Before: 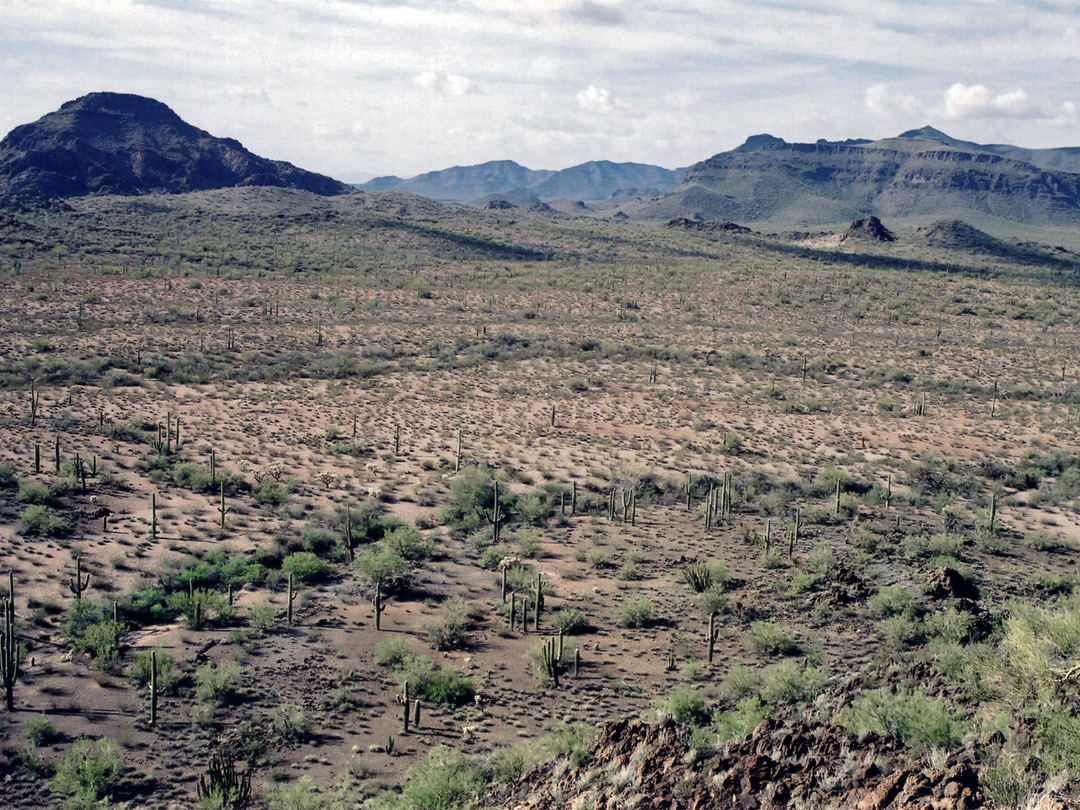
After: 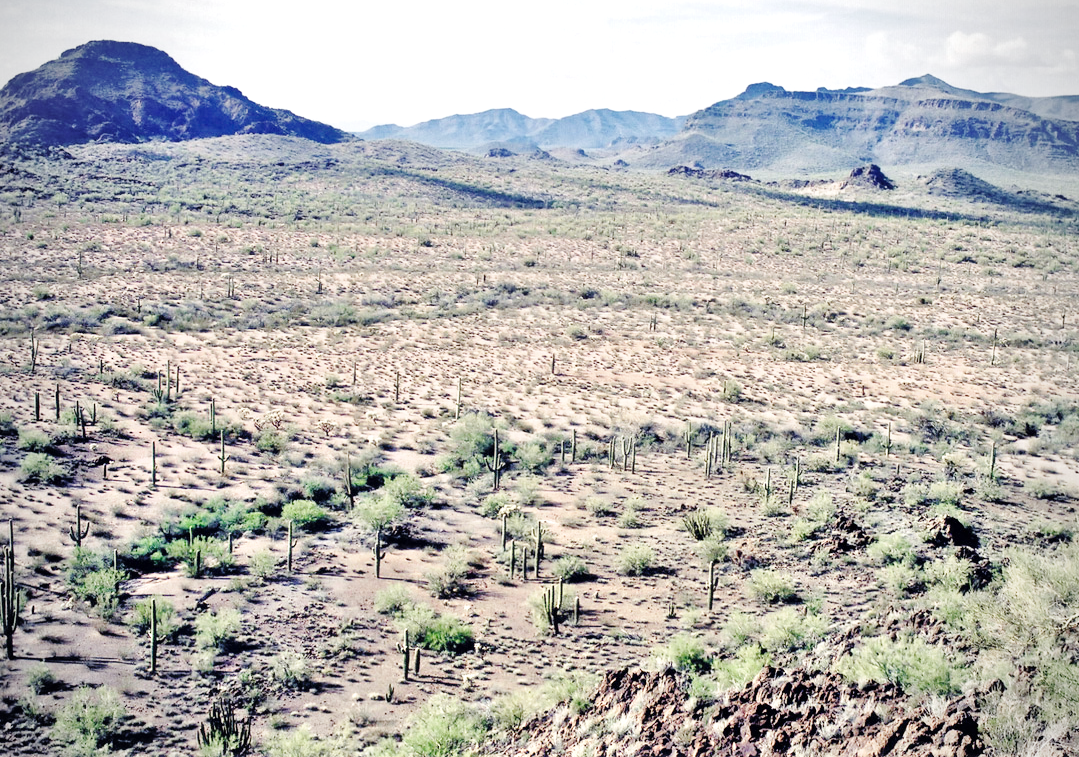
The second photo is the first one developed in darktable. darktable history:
exposure: exposure 0.606 EV, compensate highlight preservation false
vignetting: brightness -0.479, unbound false
crop and rotate: top 6.453%
color correction: highlights b* 0.005, saturation 0.868
tone equalizer: -7 EV 0.144 EV, -6 EV 0.564 EV, -5 EV 1.17 EV, -4 EV 1.37 EV, -3 EV 1.13 EV, -2 EV 0.6 EV, -1 EV 0.149 EV, mask exposure compensation -0.508 EV
base curve: curves: ch0 [(0, 0) (0.036, 0.025) (0.121, 0.166) (0.206, 0.329) (0.605, 0.79) (1, 1)], preserve colors none
